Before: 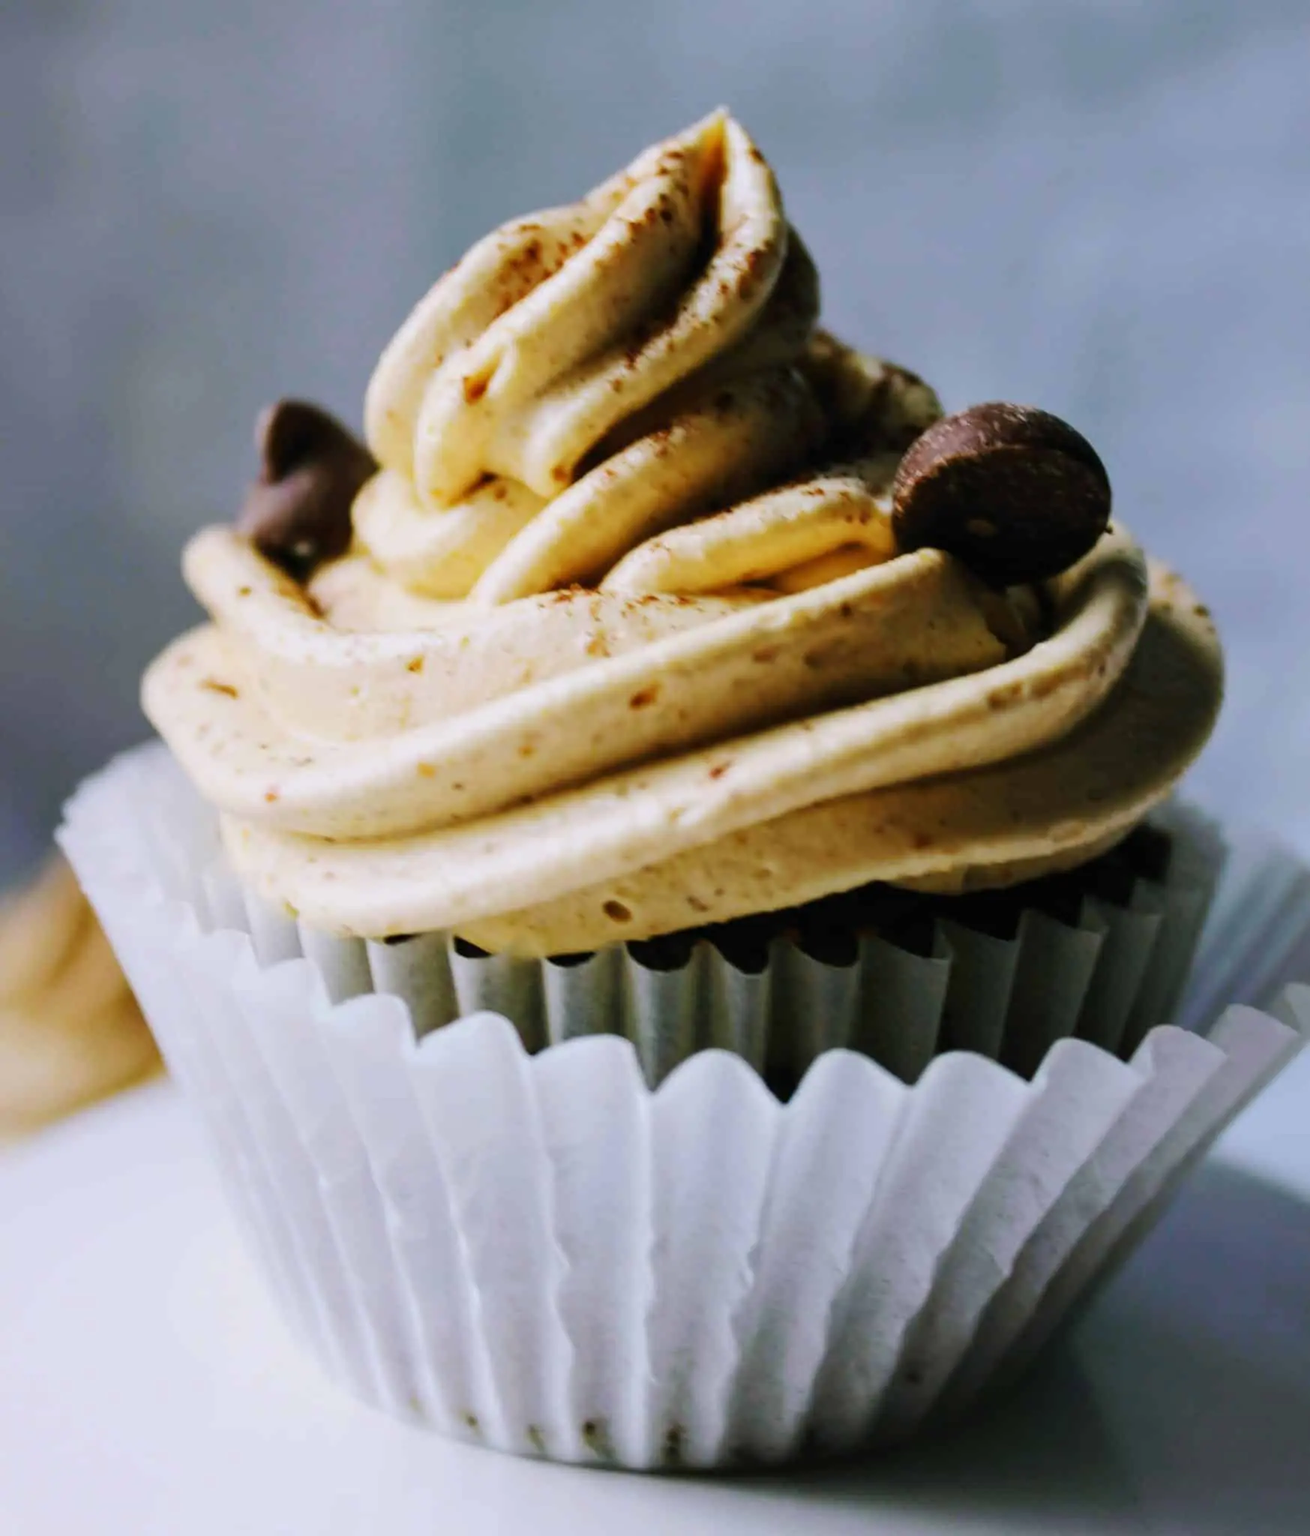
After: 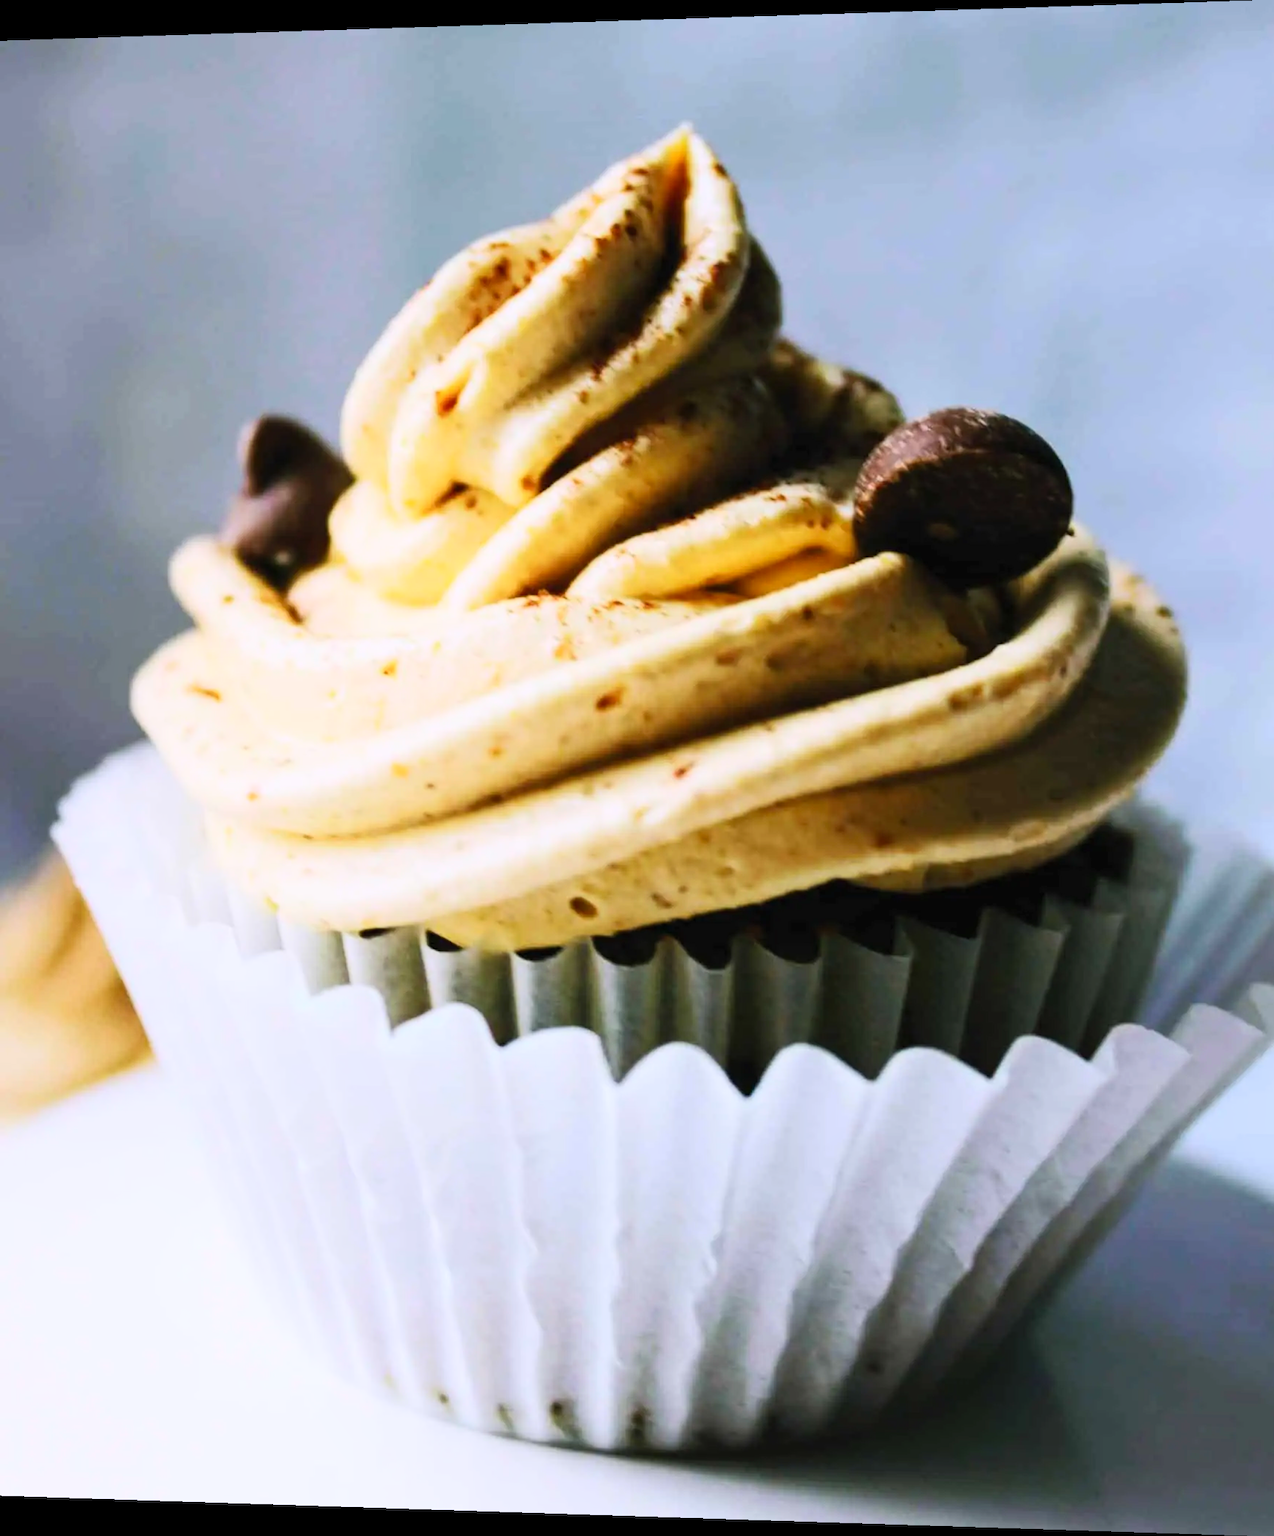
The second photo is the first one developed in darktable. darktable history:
contrast brightness saturation: contrast 0.2, brightness 0.16, saturation 0.22
rotate and perspective: lens shift (horizontal) -0.055, automatic cropping off
shadows and highlights: shadows 0, highlights 40
